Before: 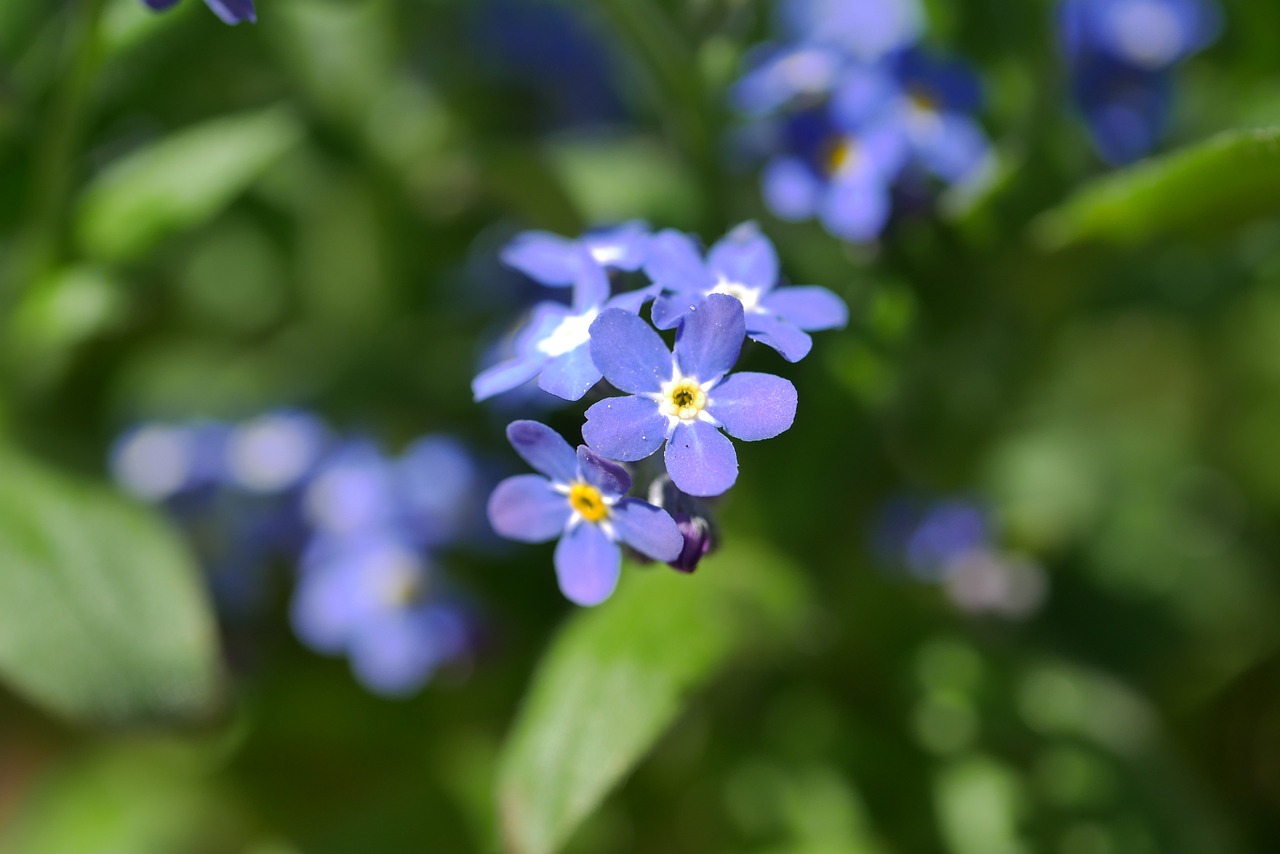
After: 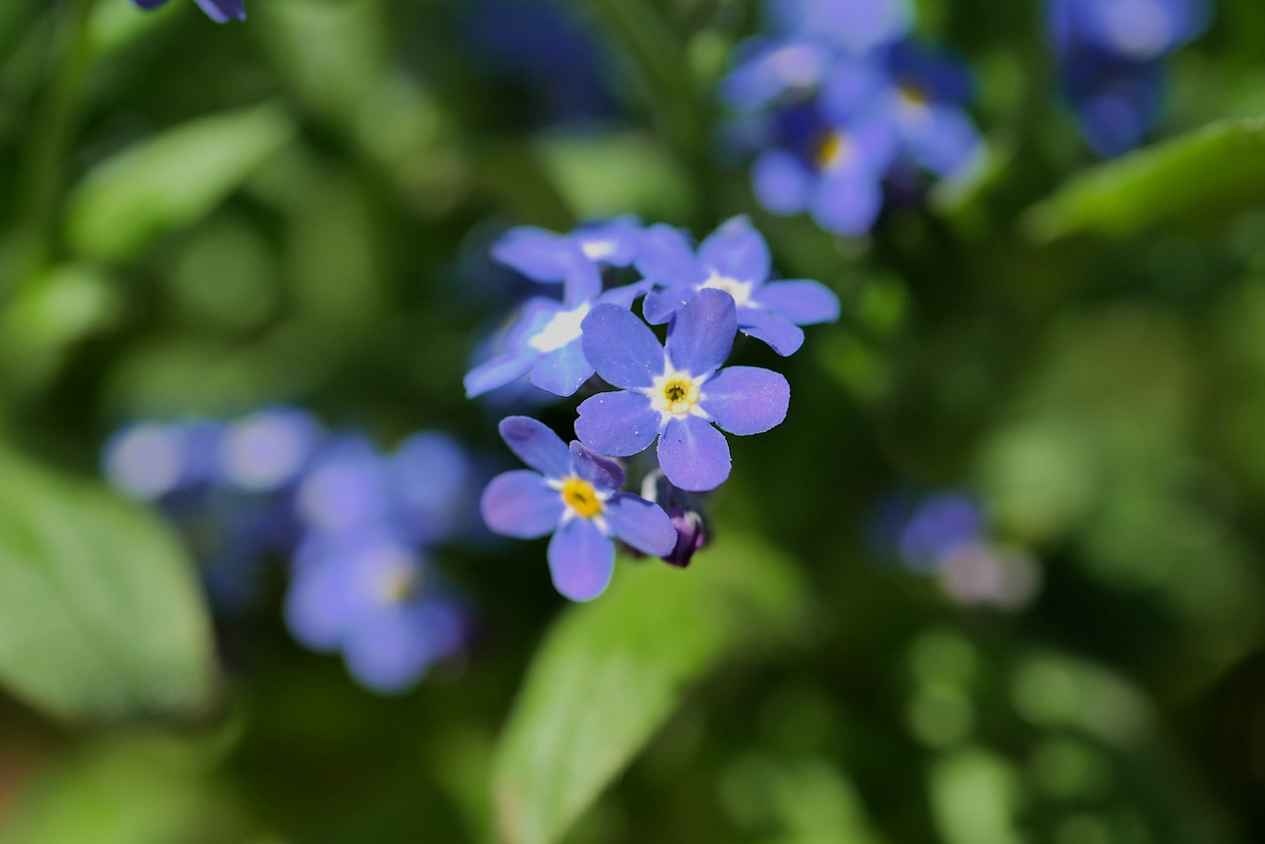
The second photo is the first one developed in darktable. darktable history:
velvia: on, module defaults
rotate and perspective: rotation -0.45°, automatic cropping original format, crop left 0.008, crop right 0.992, crop top 0.012, crop bottom 0.988
filmic rgb: black relative exposure -7.65 EV, white relative exposure 4.56 EV, hardness 3.61, color science v6 (2022)
